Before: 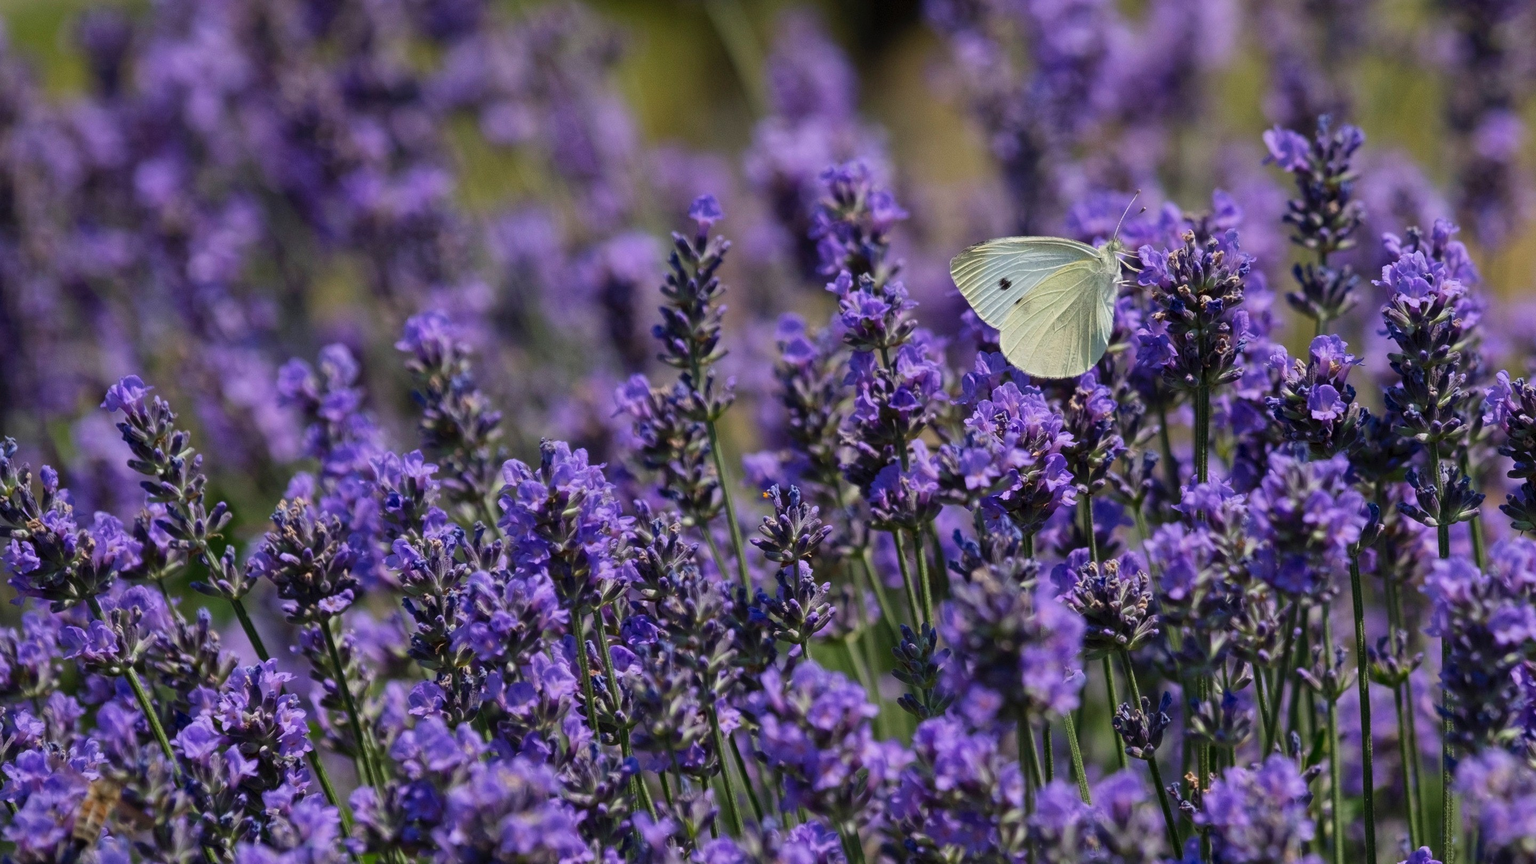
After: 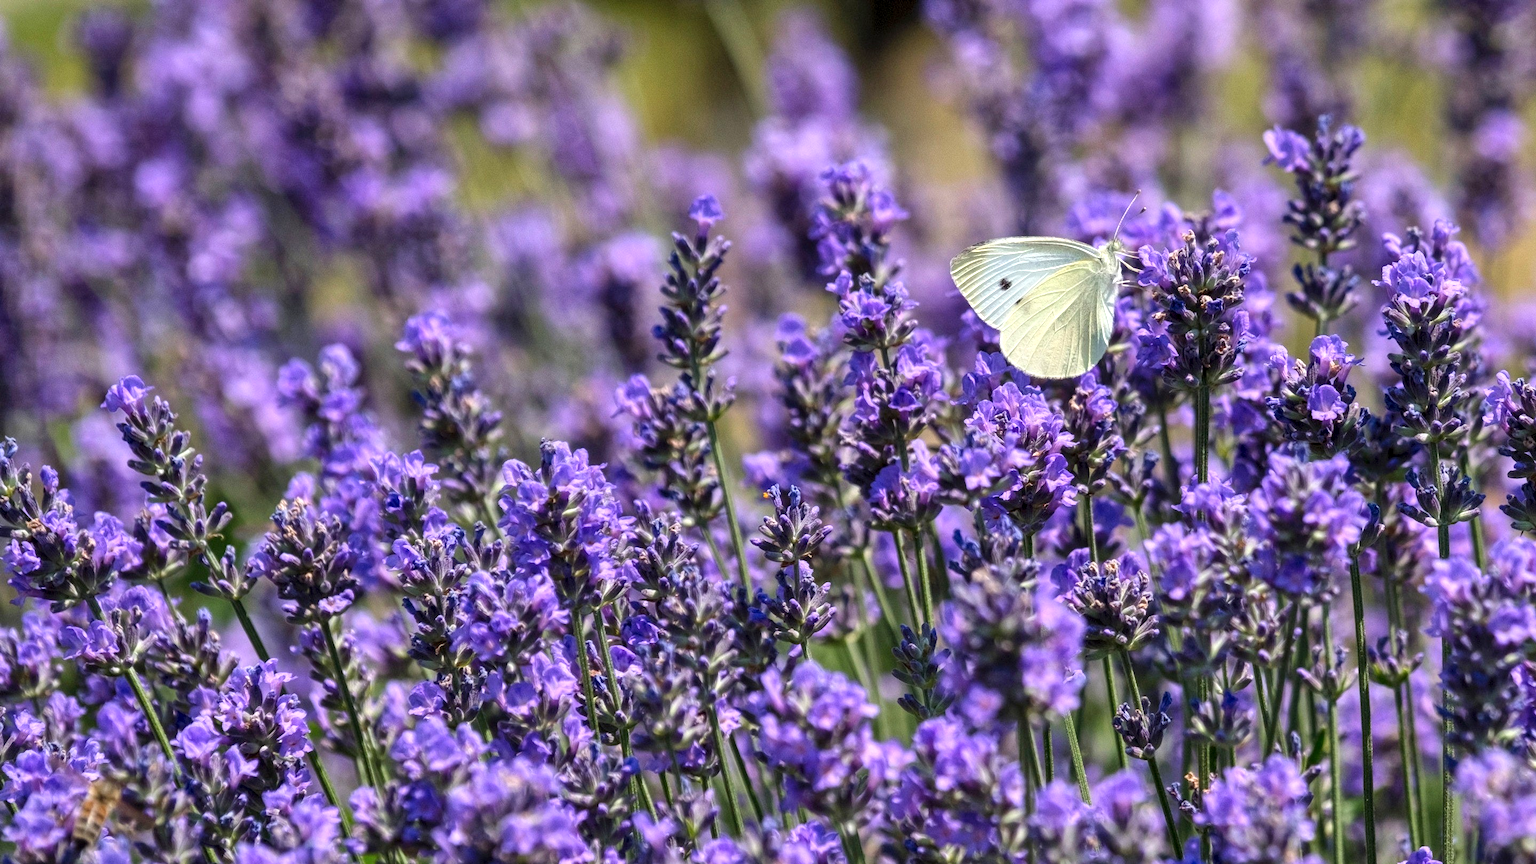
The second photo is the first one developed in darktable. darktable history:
shadows and highlights: highlights 70.7, soften with gaussian
exposure: exposure 0.77 EV, compensate highlight preservation false
local contrast: on, module defaults
